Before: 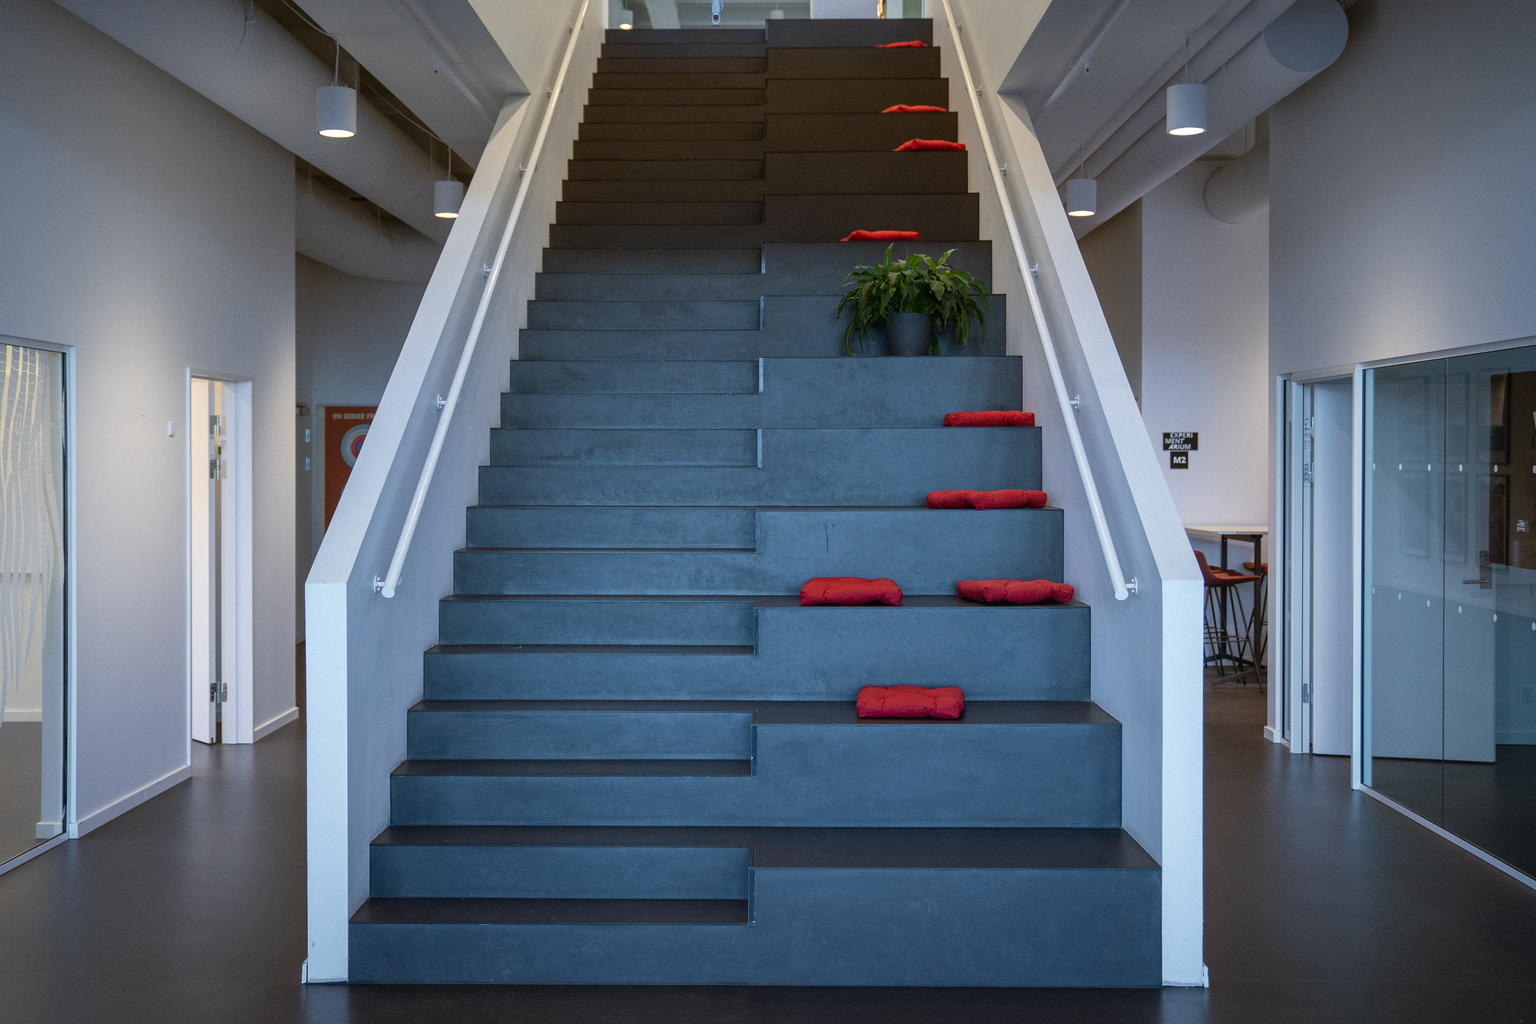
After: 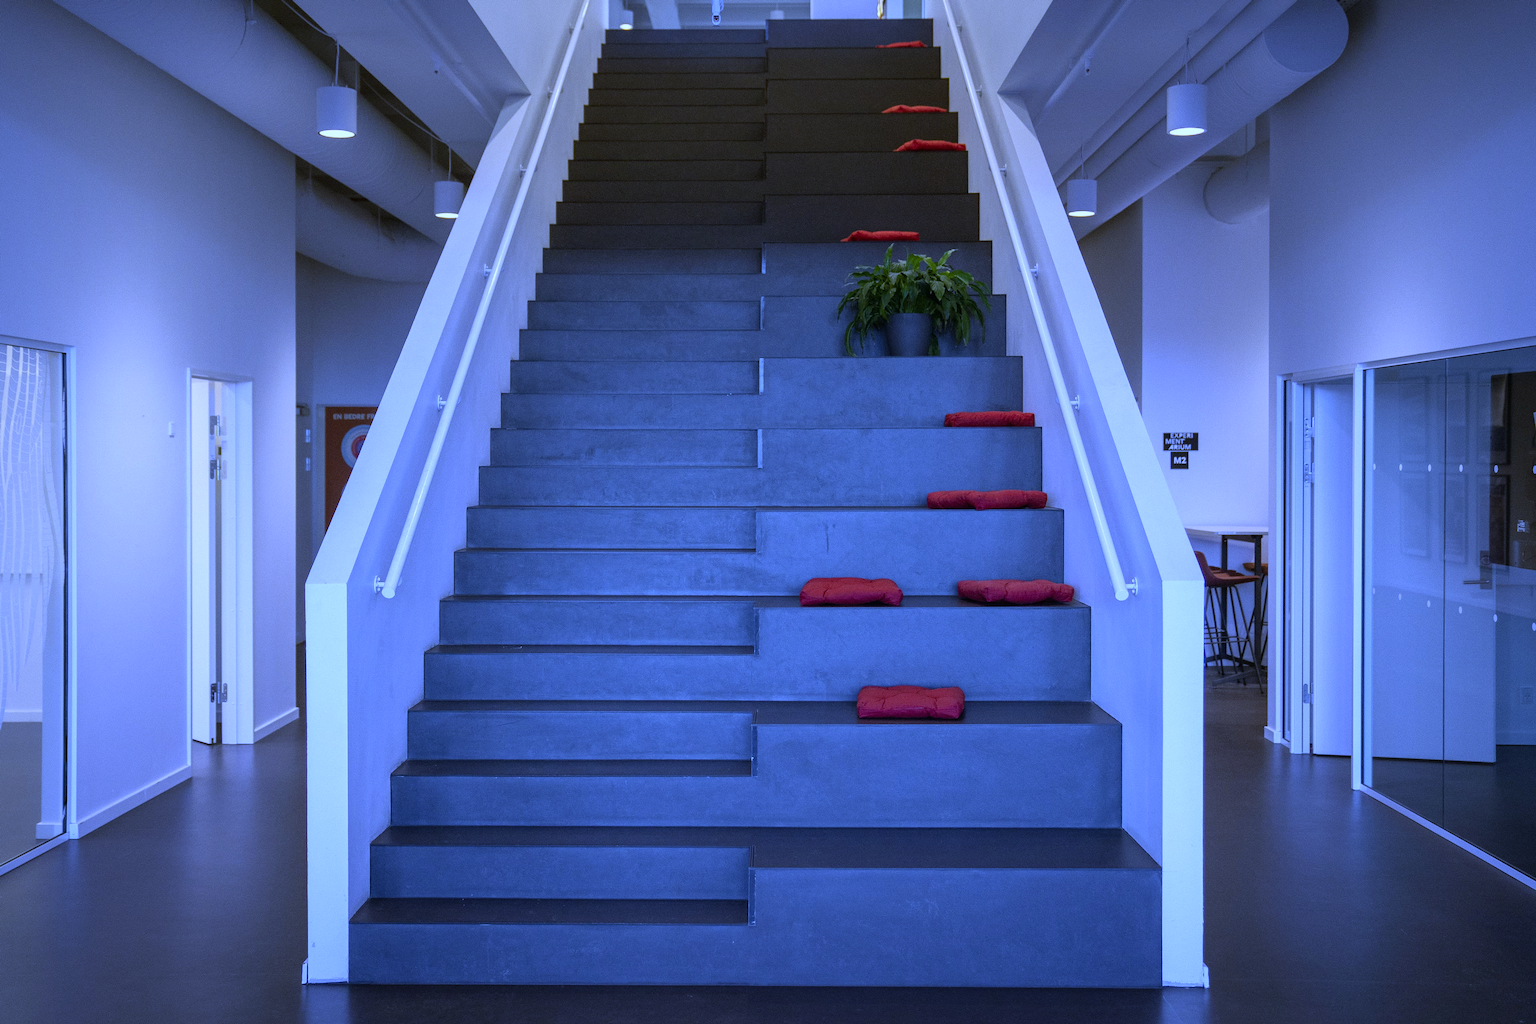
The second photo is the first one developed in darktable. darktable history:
color correction: highlights a* 3.84, highlights b* 5.07
white balance: red 0.766, blue 1.537
